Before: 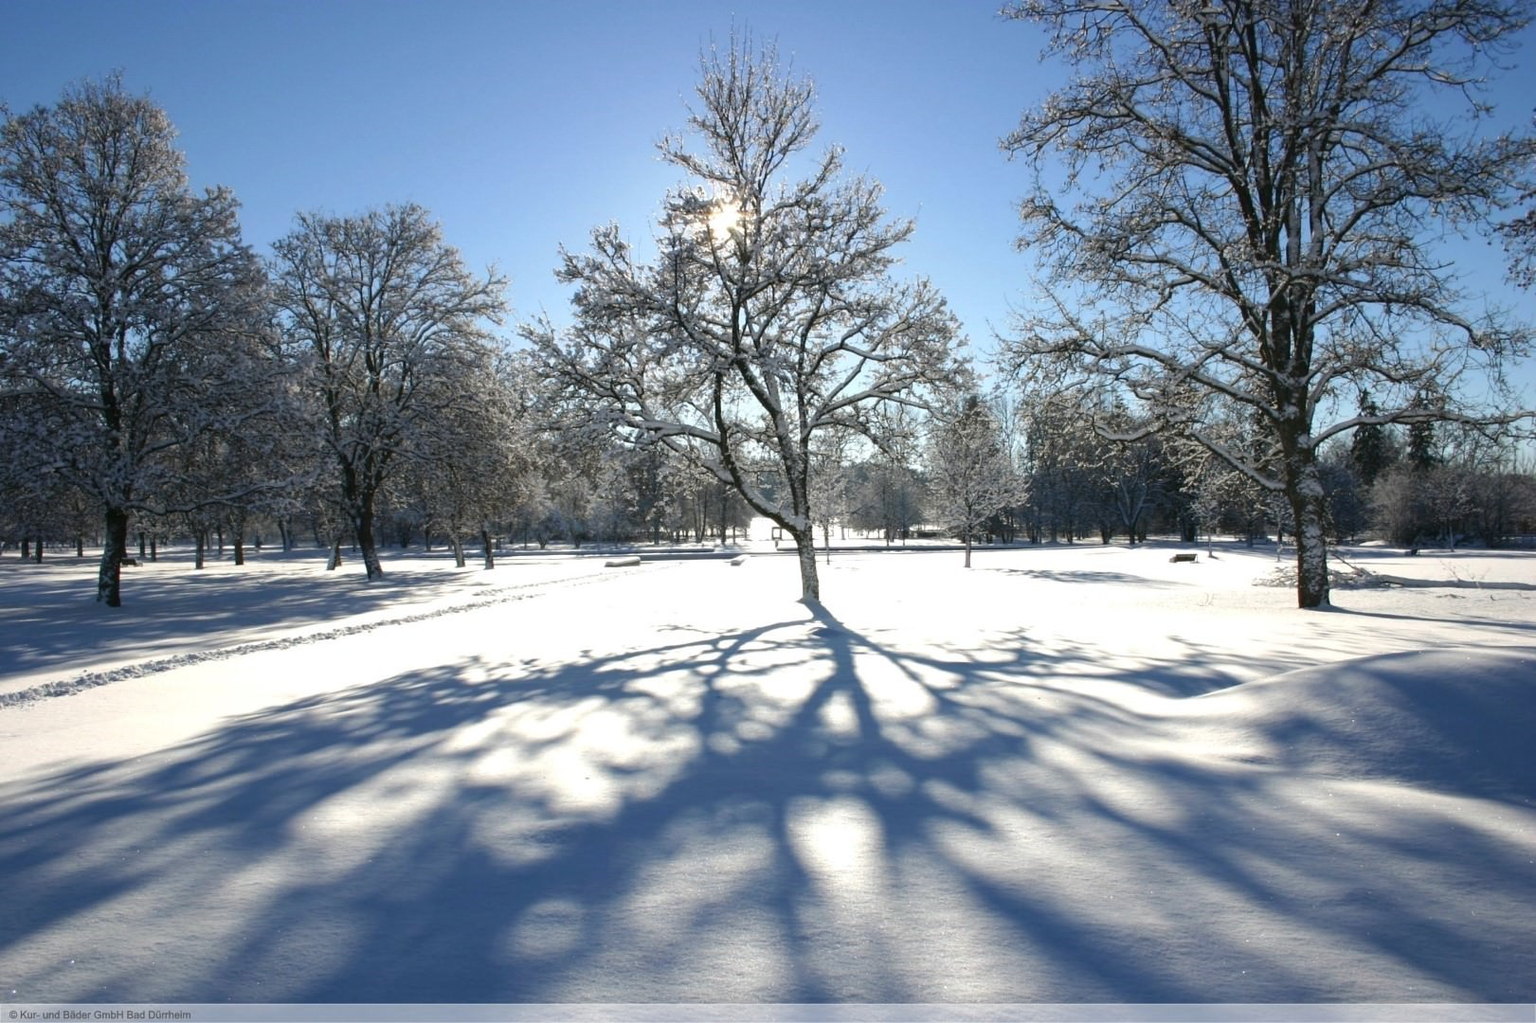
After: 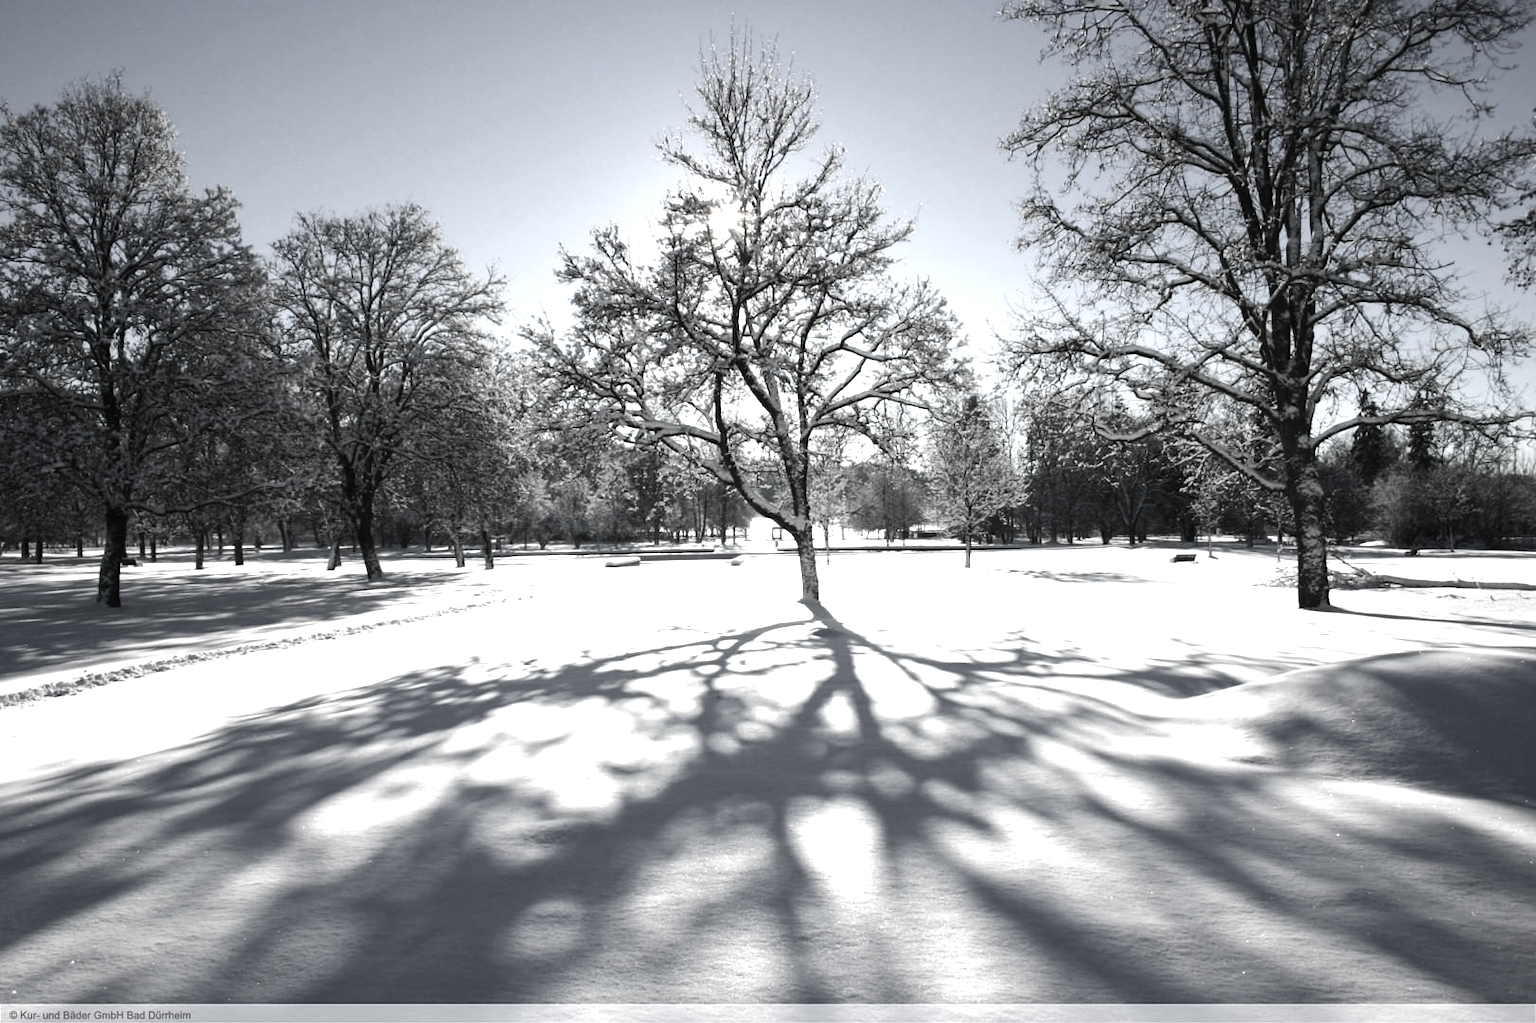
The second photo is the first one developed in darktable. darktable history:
tone equalizer: -8 EV -0.75 EV, -7 EV -0.7 EV, -6 EV -0.6 EV, -5 EV -0.4 EV, -3 EV 0.4 EV, -2 EV 0.6 EV, -1 EV 0.7 EV, +0 EV 0.75 EV, edges refinement/feathering 500, mask exposure compensation -1.57 EV, preserve details no
color correction: saturation 0.2
